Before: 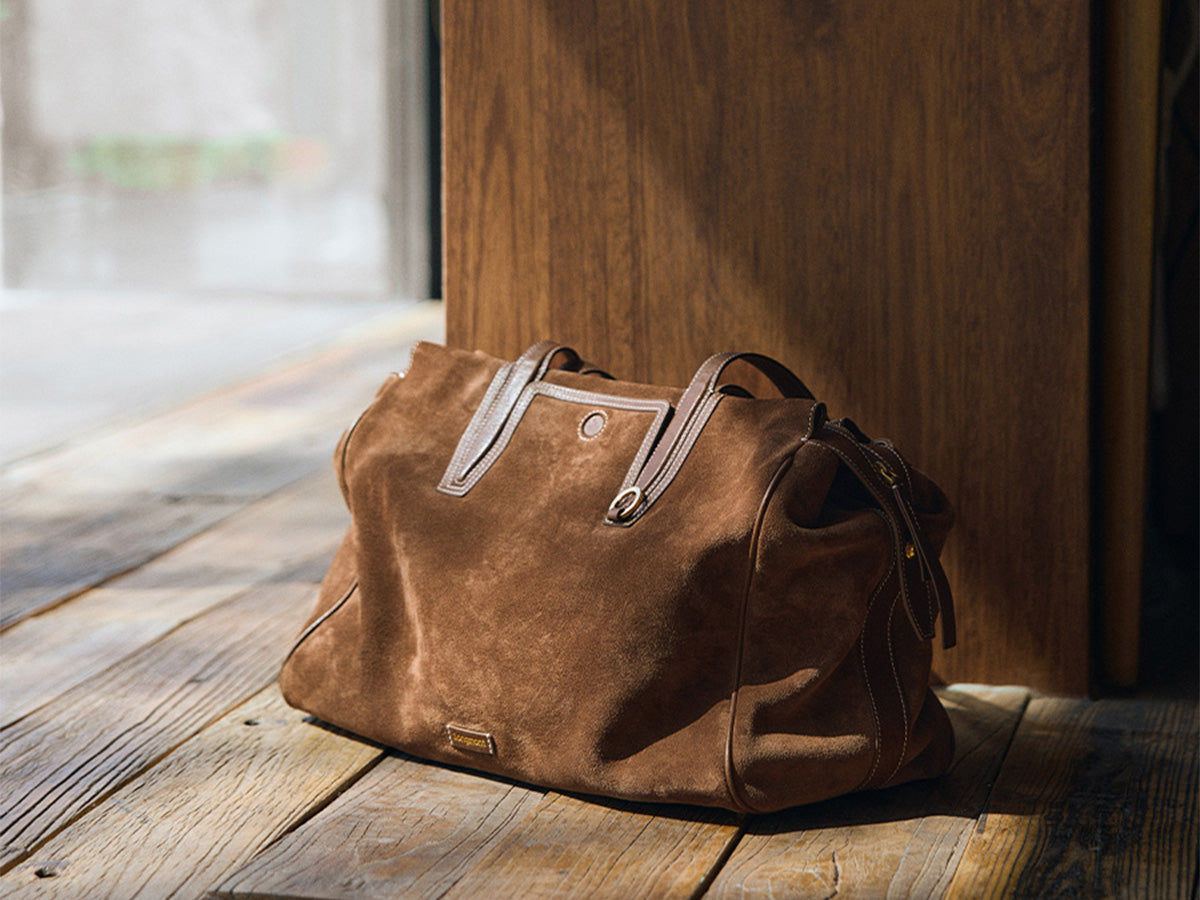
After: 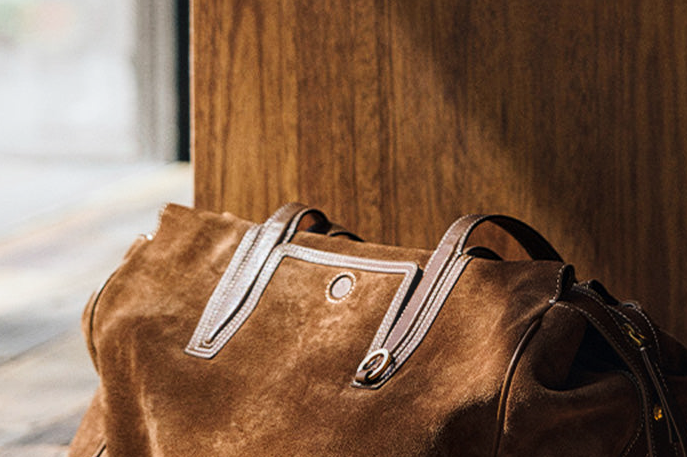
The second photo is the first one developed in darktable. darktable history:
crop: left 21.041%, top 15.413%, right 21.641%, bottom 33.713%
local contrast: on, module defaults
tone curve: curves: ch0 [(0, 0.011) (0.139, 0.106) (0.295, 0.271) (0.499, 0.523) (0.739, 0.782) (0.857, 0.879) (1, 0.967)]; ch1 [(0, 0) (0.272, 0.249) (0.388, 0.385) (0.469, 0.456) (0.495, 0.497) (0.524, 0.518) (0.602, 0.623) (0.725, 0.779) (1, 1)]; ch2 [(0, 0) (0.125, 0.089) (0.353, 0.329) (0.443, 0.408) (0.502, 0.499) (0.548, 0.549) (0.608, 0.635) (1, 1)], preserve colors none
